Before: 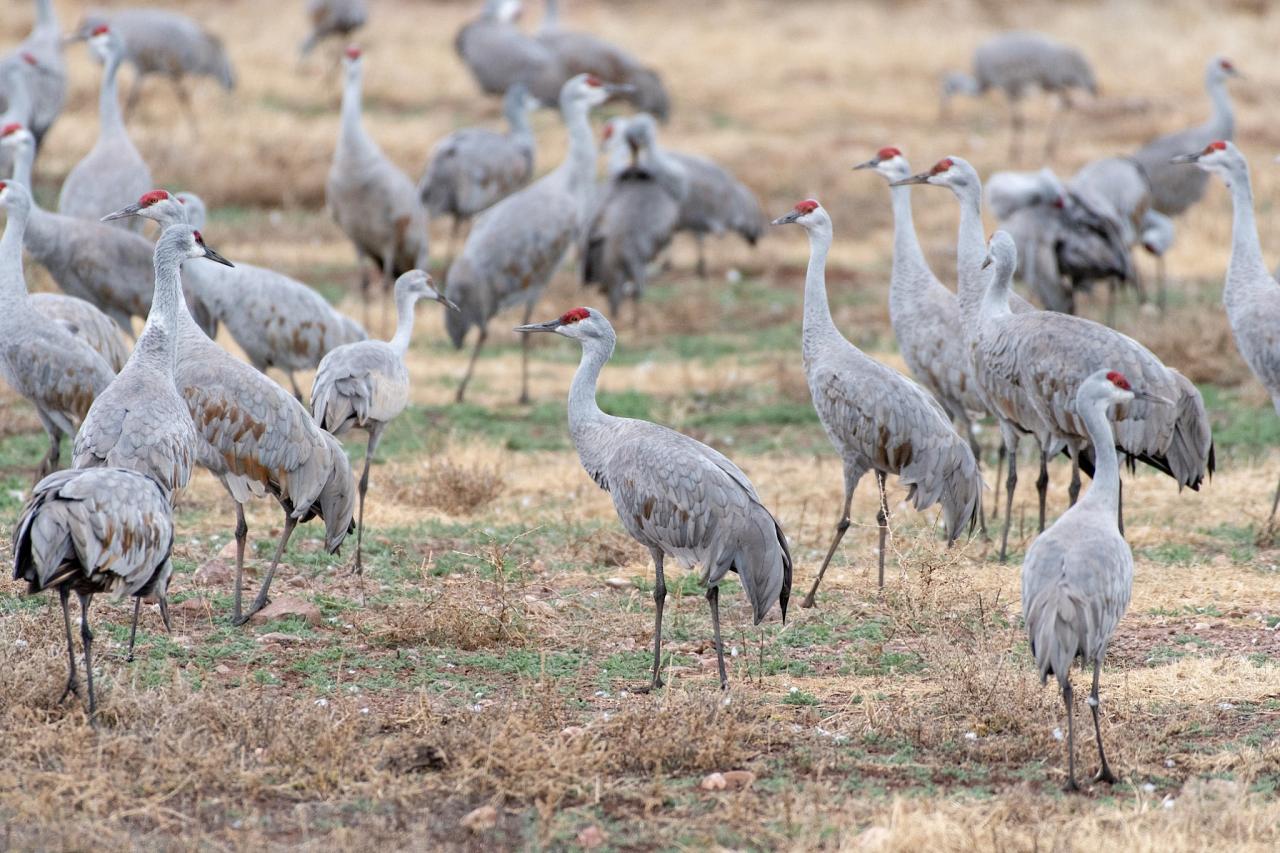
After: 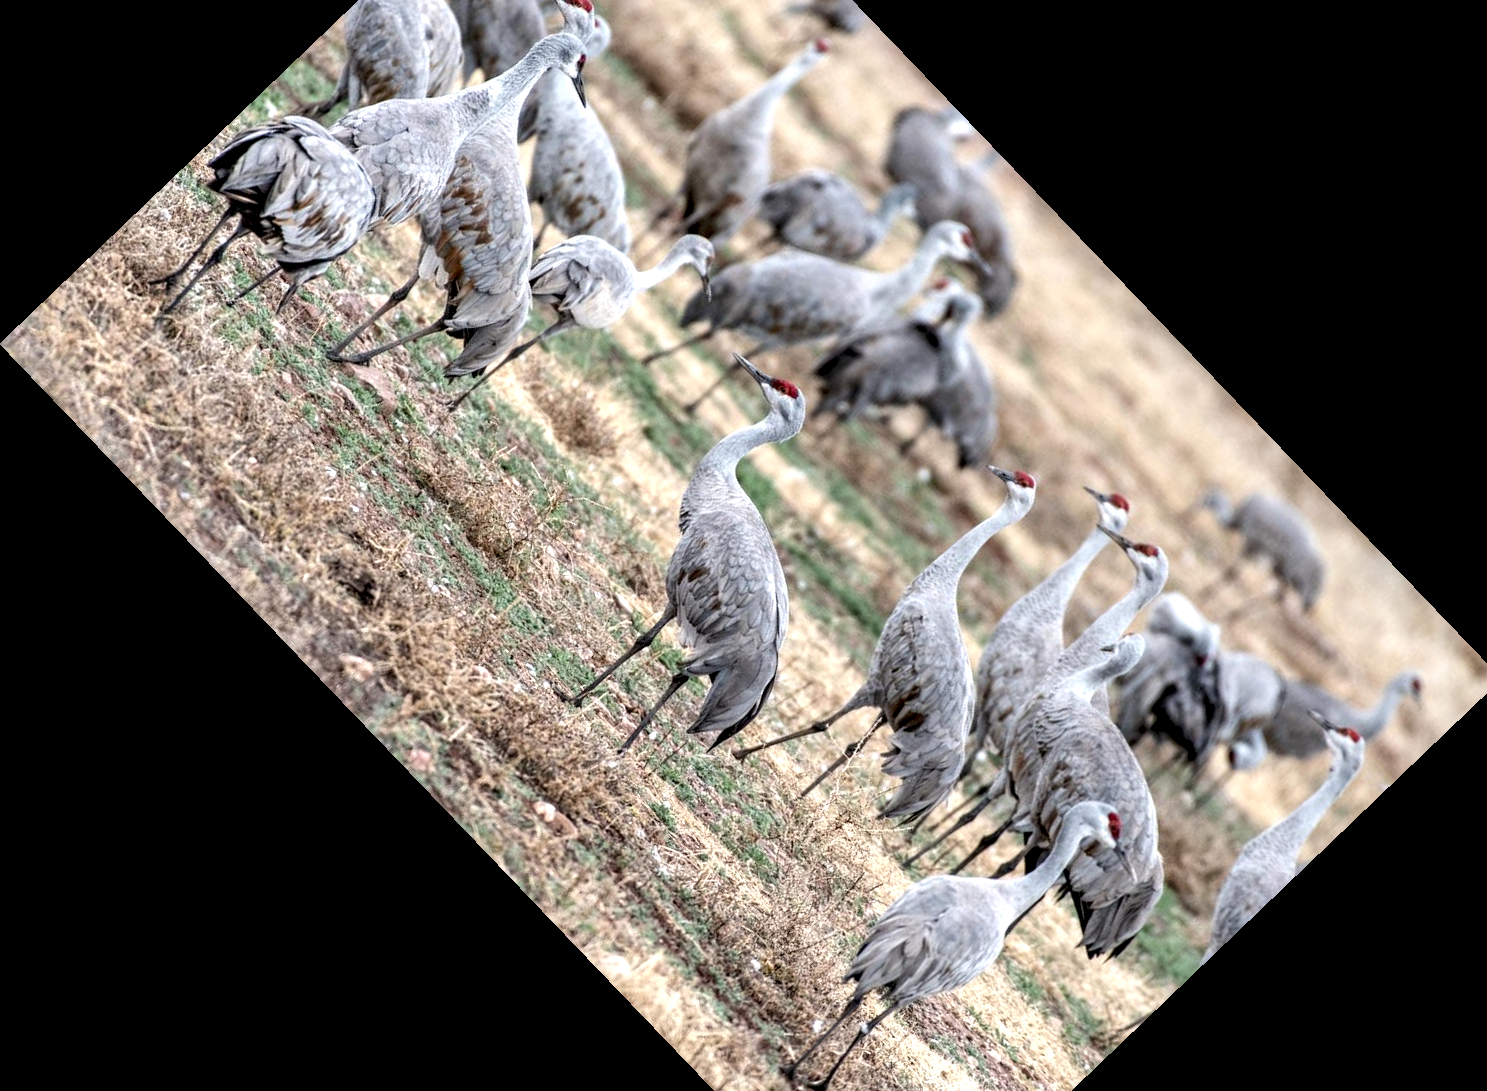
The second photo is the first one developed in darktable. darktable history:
crop and rotate: angle -46.26°, top 16.234%, right 0.912%, bottom 11.704%
local contrast: highlights 80%, shadows 57%, detail 175%, midtone range 0.602
